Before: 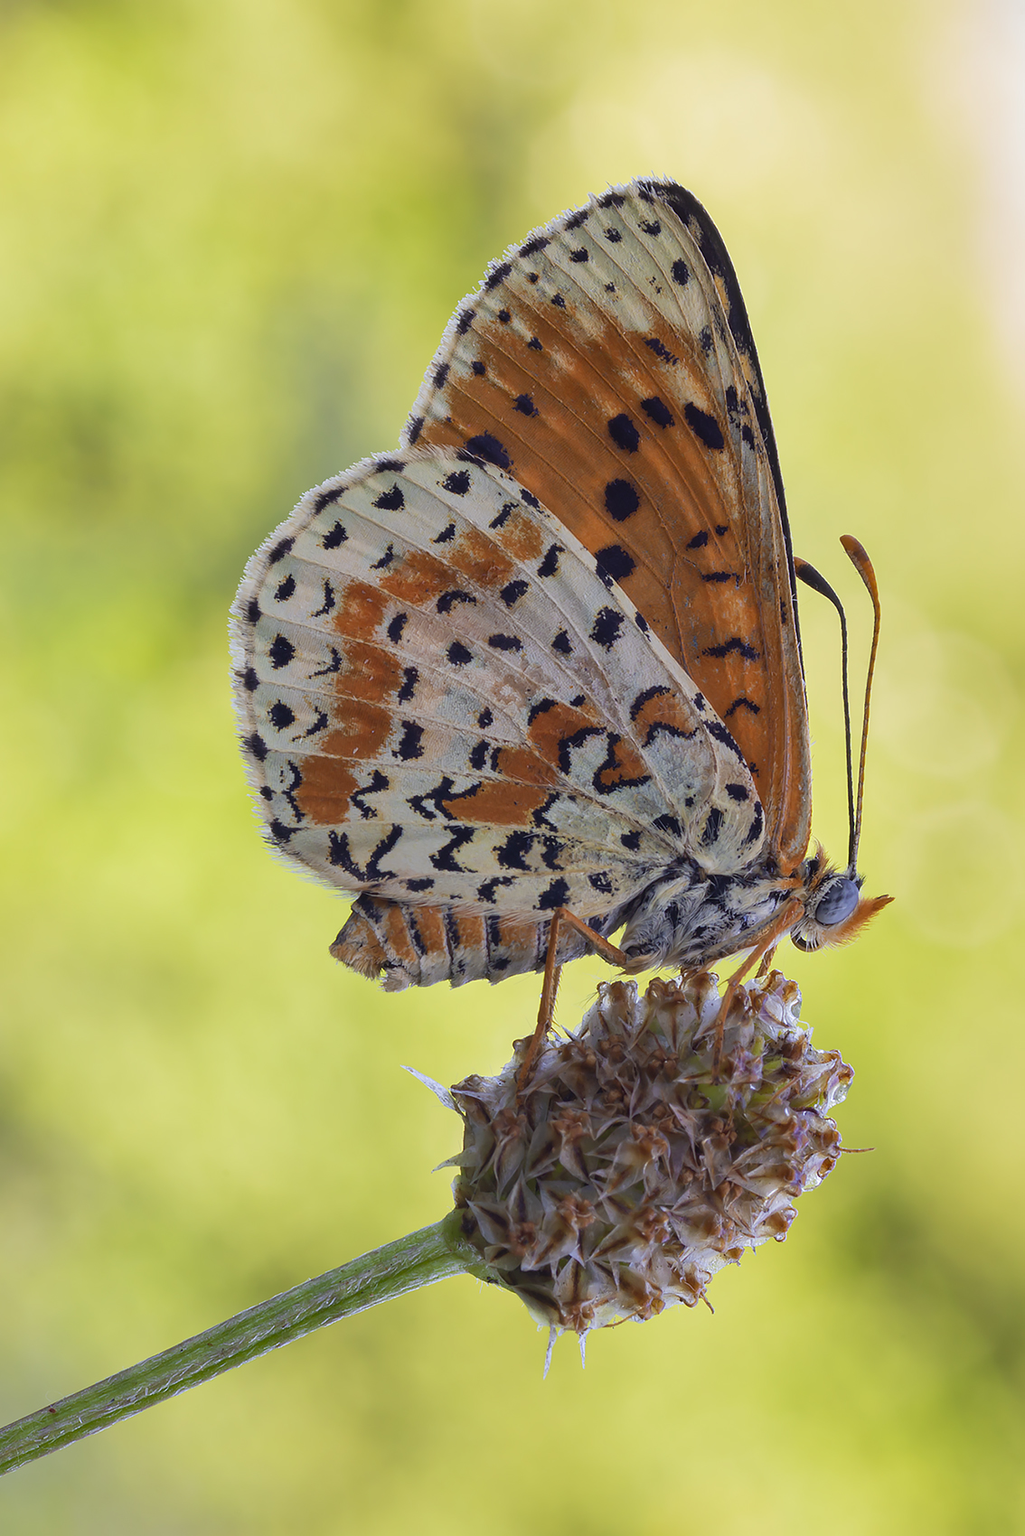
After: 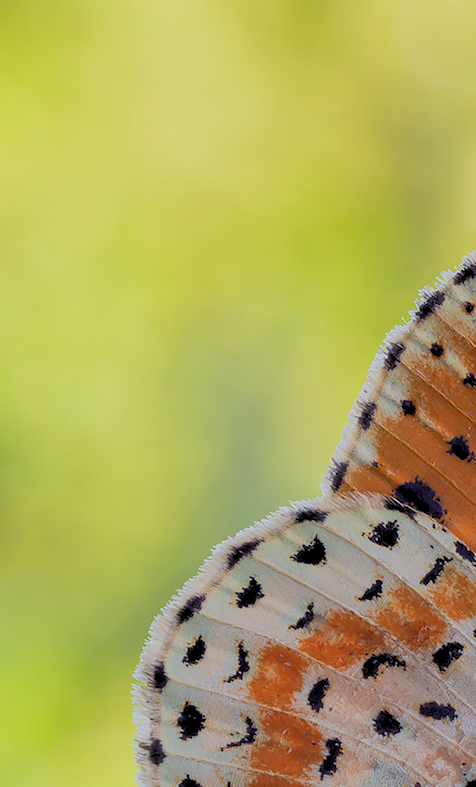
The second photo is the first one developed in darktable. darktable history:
crop and rotate: left 10.817%, top 0.062%, right 47.194%, bottom 53.626%
rgb levels: preserve colors sum RGB, levels [[0.038, 0.433, 0.934], [0, 0.5, 1], [0, 0.5, 1]]
